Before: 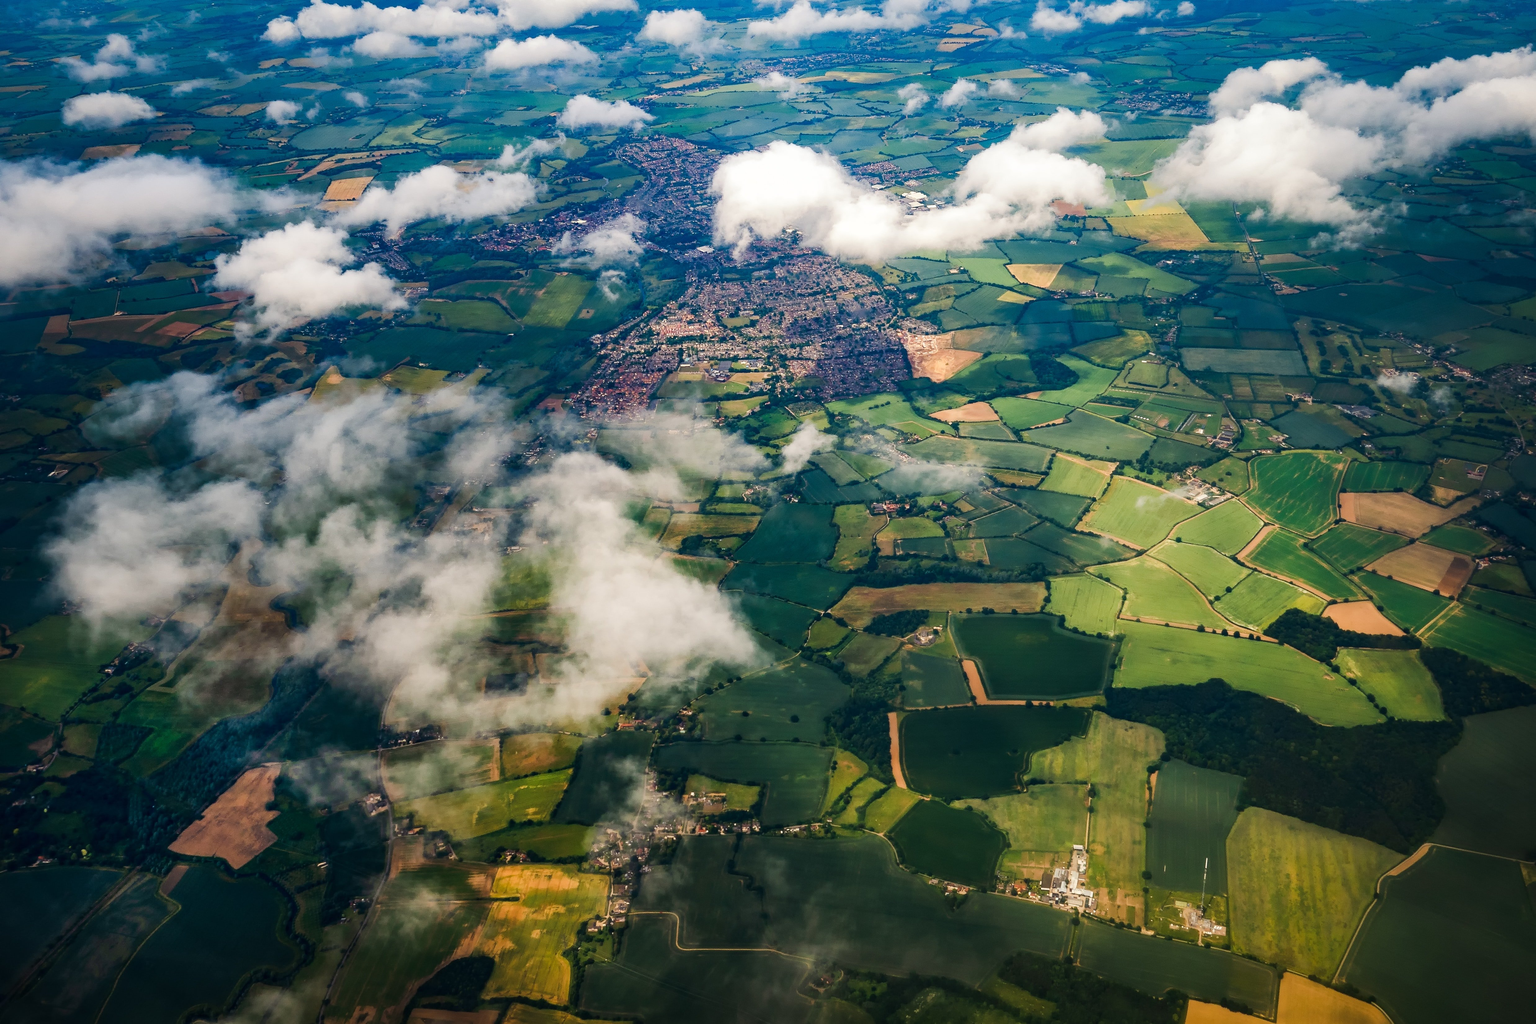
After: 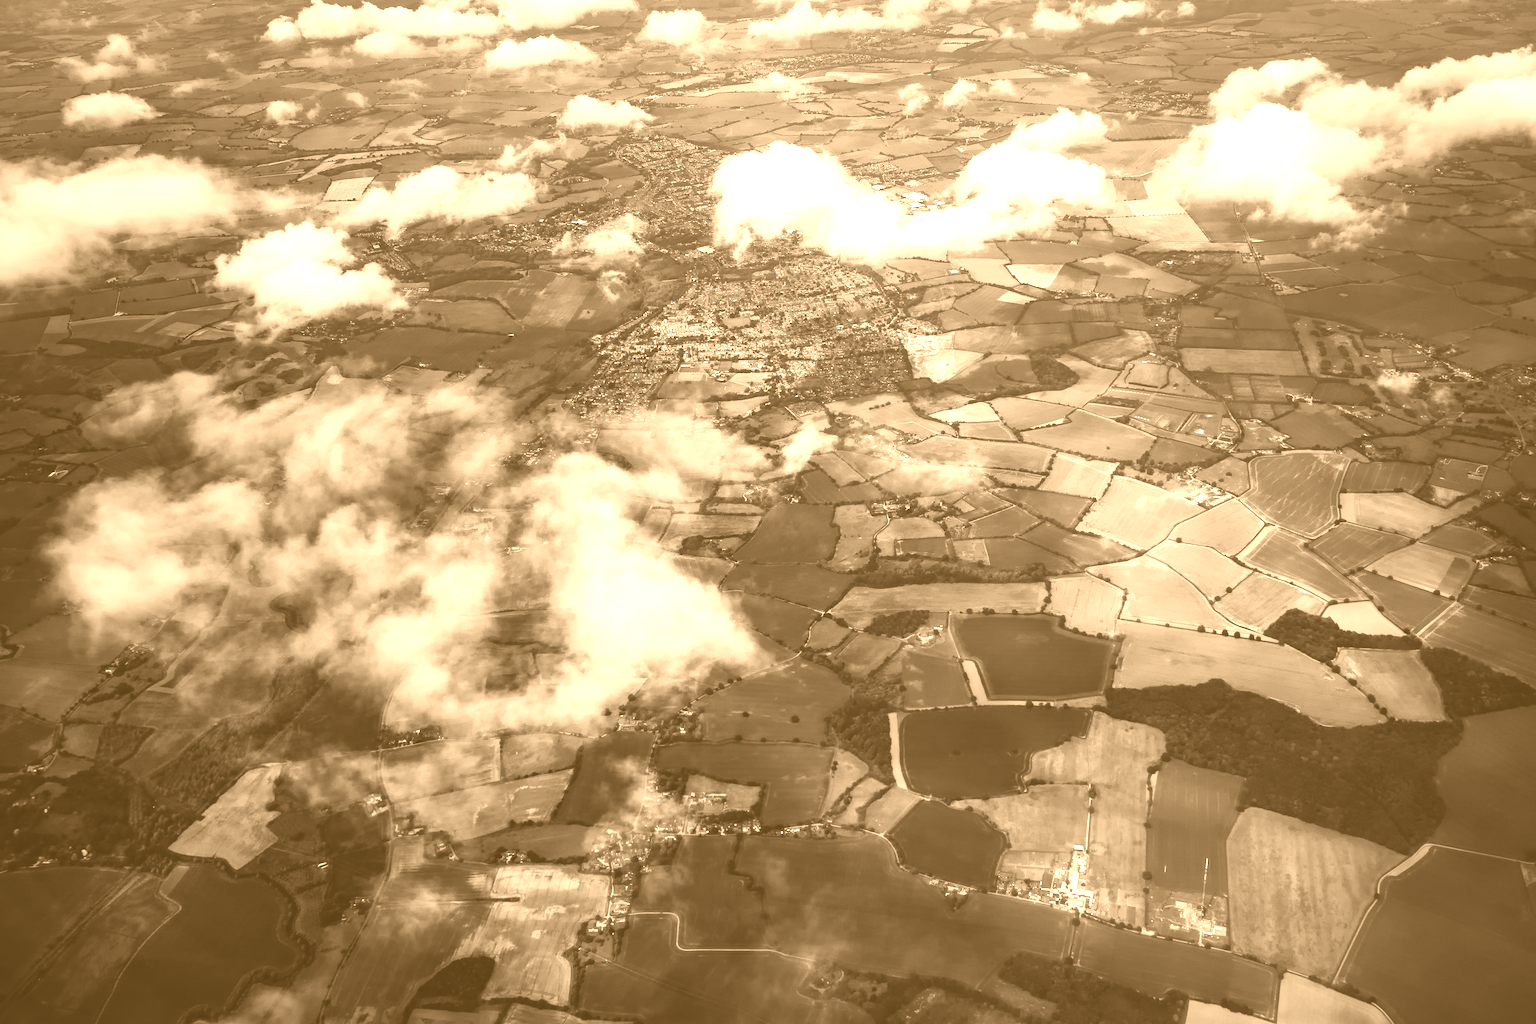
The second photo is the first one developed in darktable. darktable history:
colorize: hue 28.8°, source mix 100%
white balance: emerald 1
